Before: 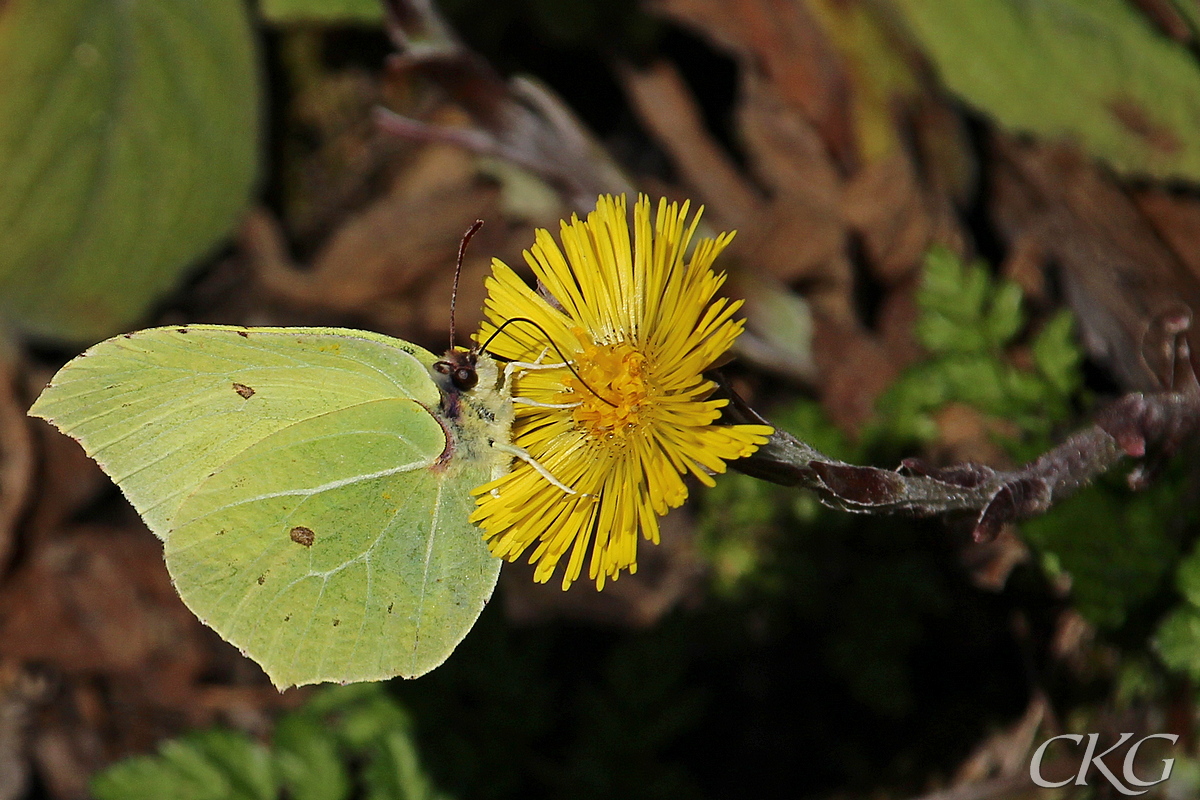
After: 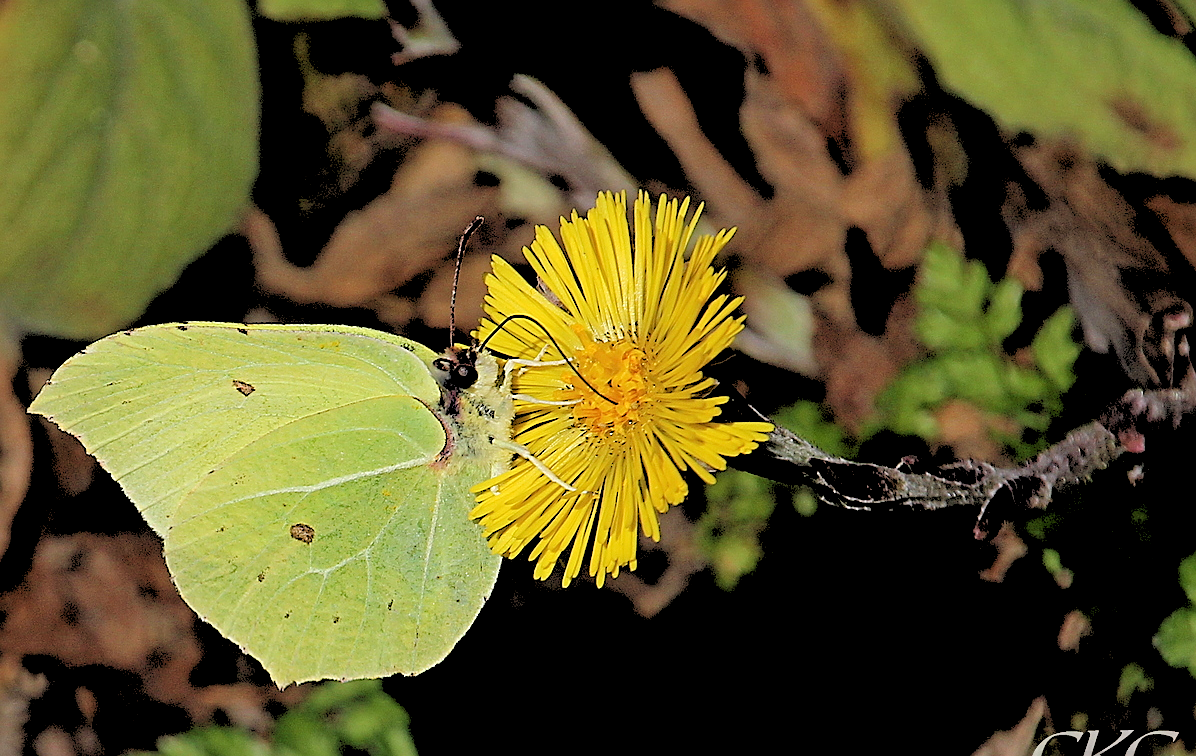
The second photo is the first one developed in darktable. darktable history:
crop: top 0.448%, right 0.264%, bottom 5.045%
sharpen: on, module defaults
rgb levels: levels [[0.027, 0.429, 0.996], [0, 0.5, 1], [0, 0.5, 1]]
